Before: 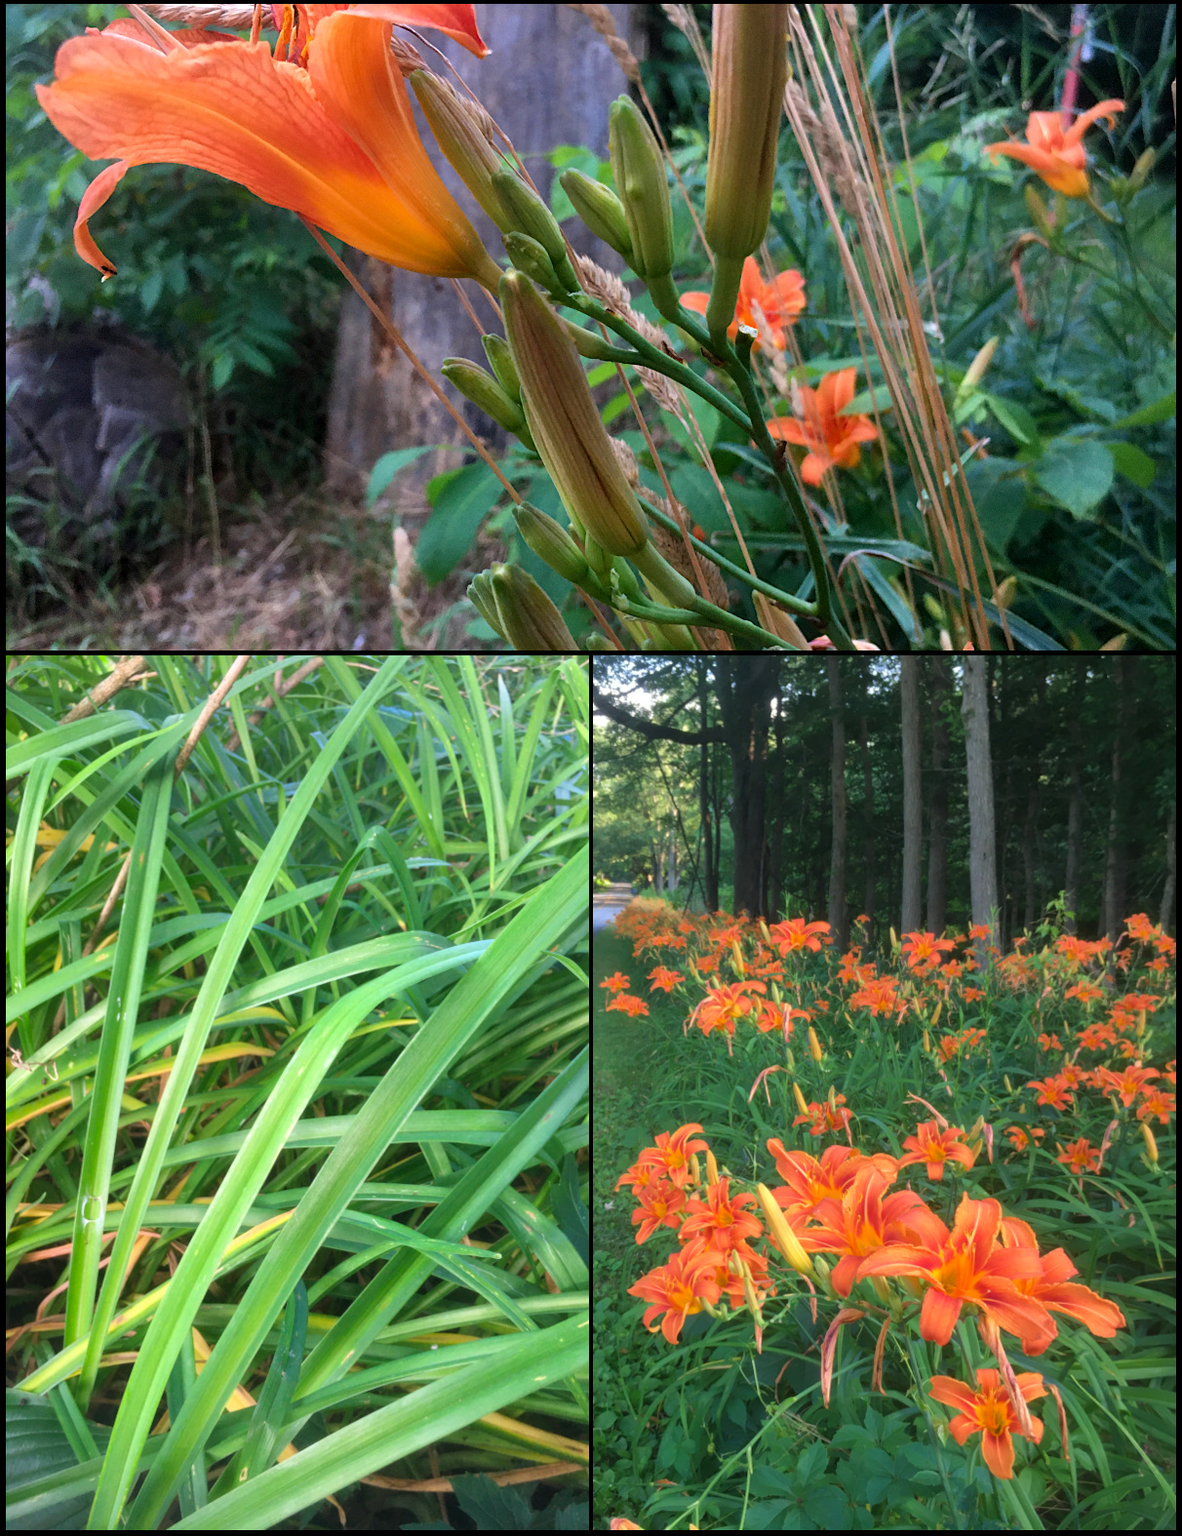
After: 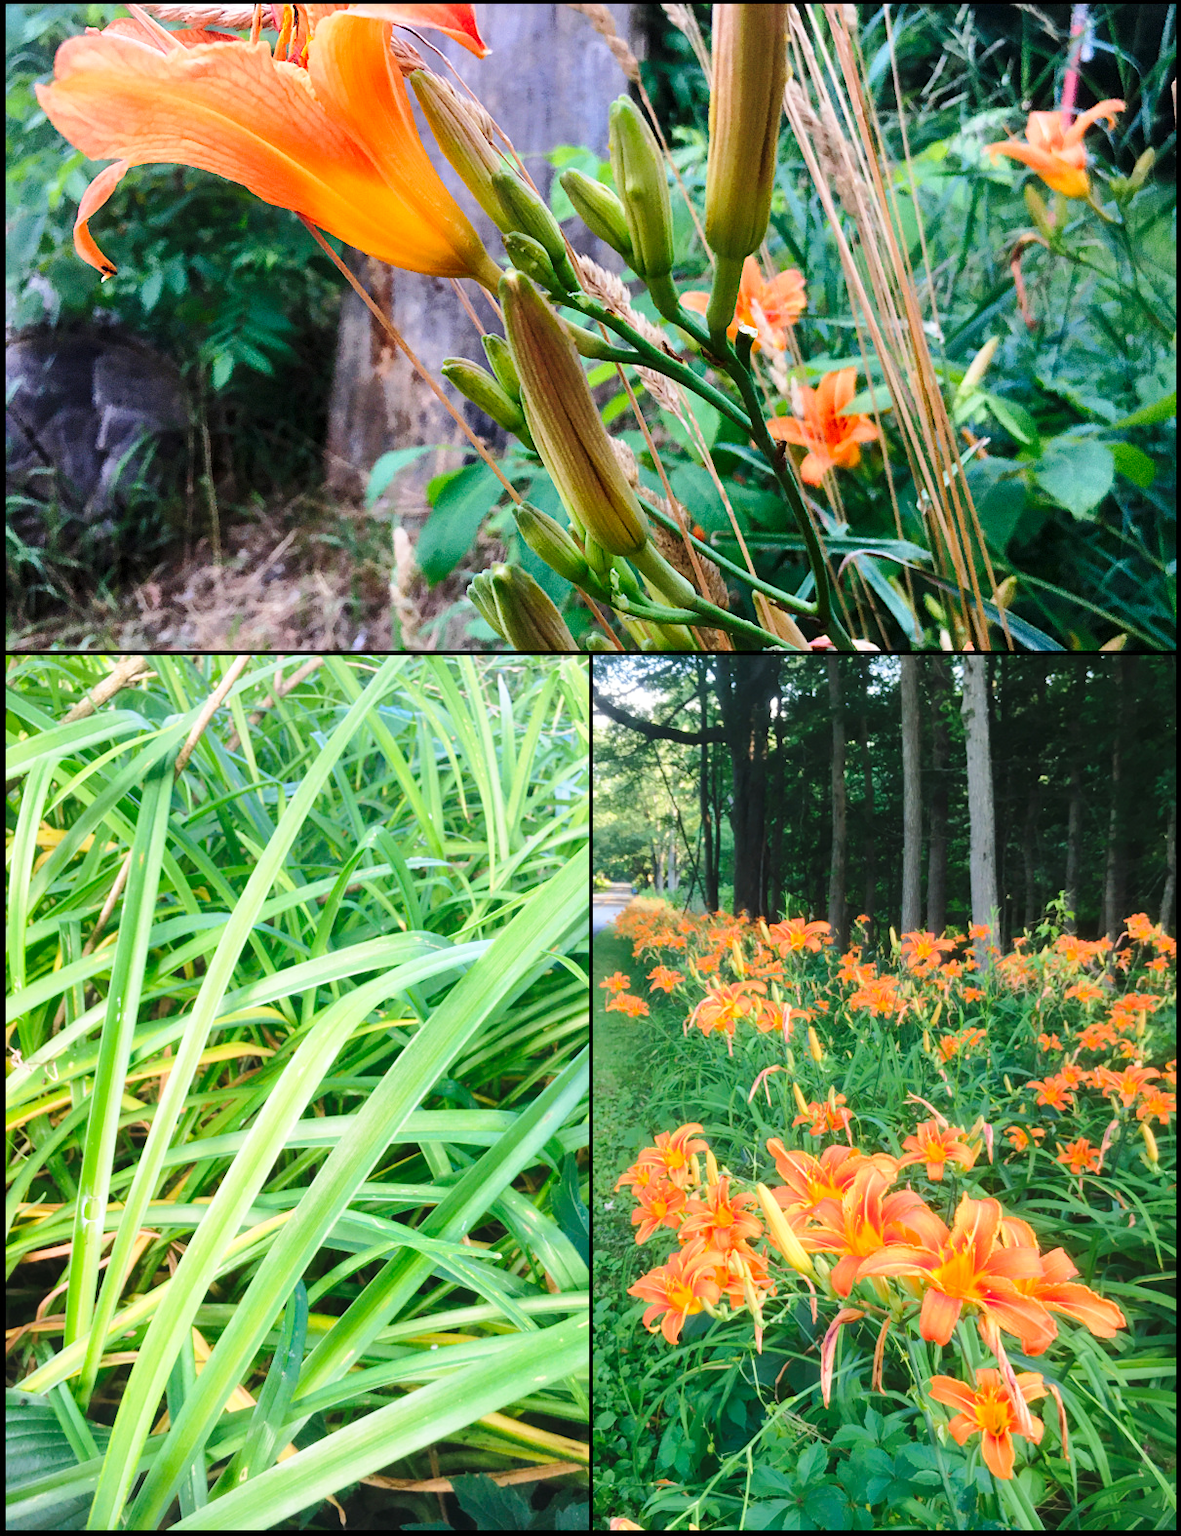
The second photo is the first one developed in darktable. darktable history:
tone curve: curves: ch0 [(0, 0) (0.003, 0.003) (0.011, 0.011) (0.025, 0.024) (0.044, 0.043) (0.069, 0.068) (0.1, 0.097) (0.136, 0.133) (0.177, 0.173) (0.224, 0.219) (0.277, 0.271) (0.335, 0.327) (0.399, 0.39) (0.468, 0.457) (0.543, 0.582) (0.623, 0.655) (0.709, 0.734) (0.801, 0.817) (0.898, 0.906) (1, 1)], color space Lab, linked channels
base curve: curves: ch0 [(0, 0) (0.028, 0.03) (0.121, 0.232) (0.46, 0.748) (0.859, 0.968) (1, 1)], preserve colors none
